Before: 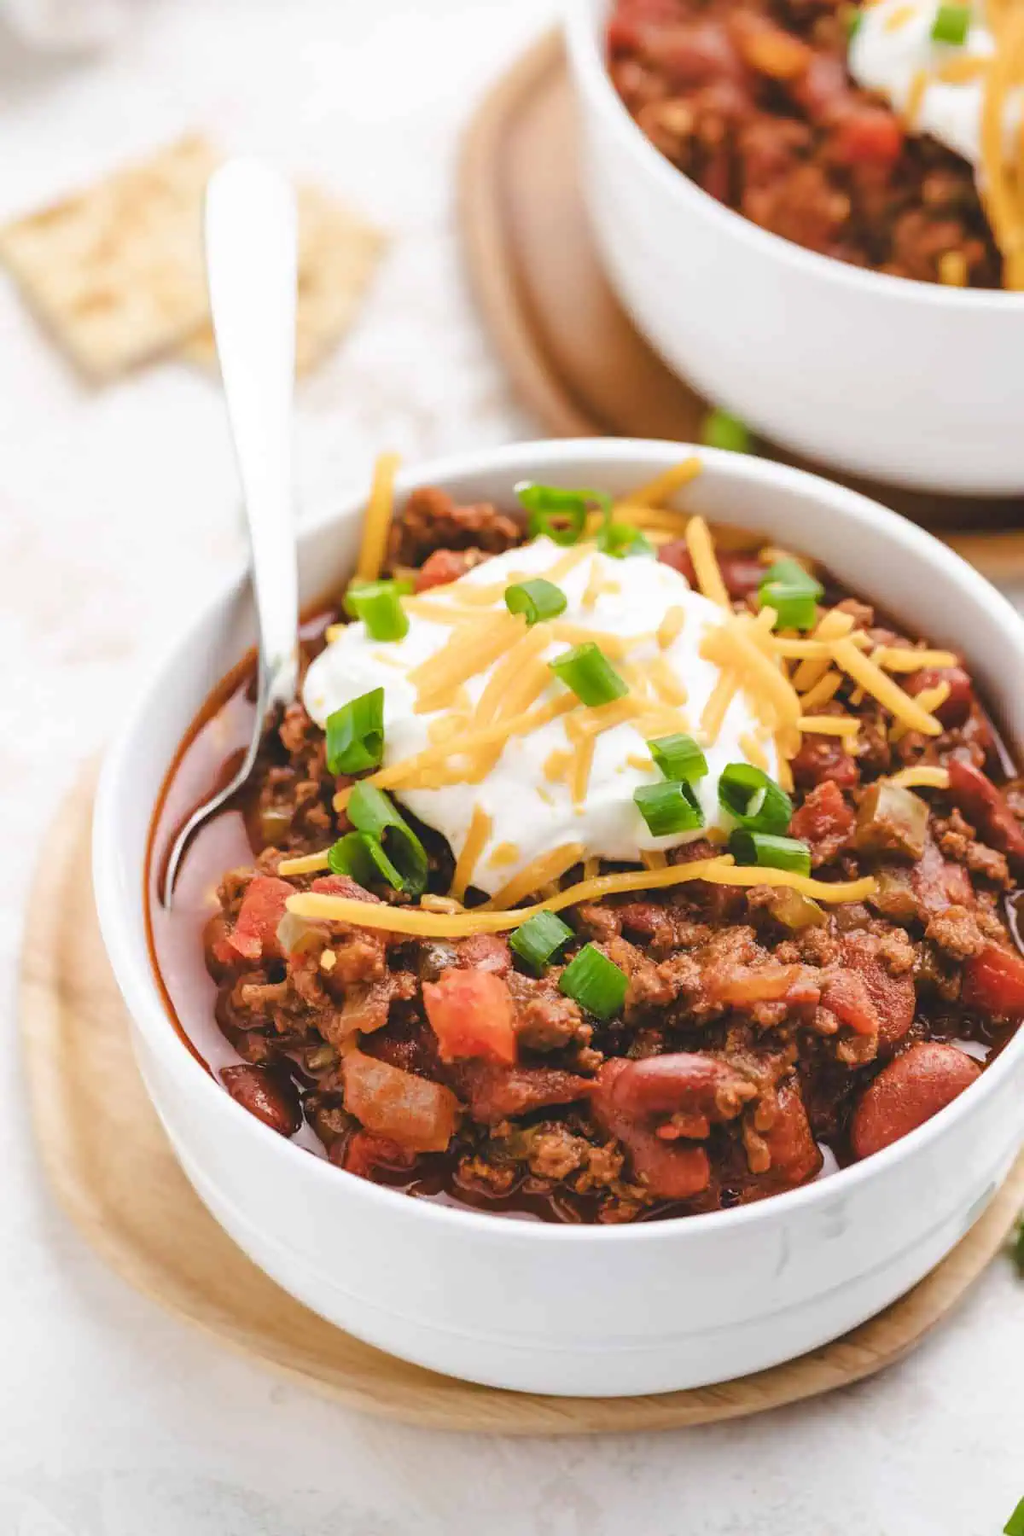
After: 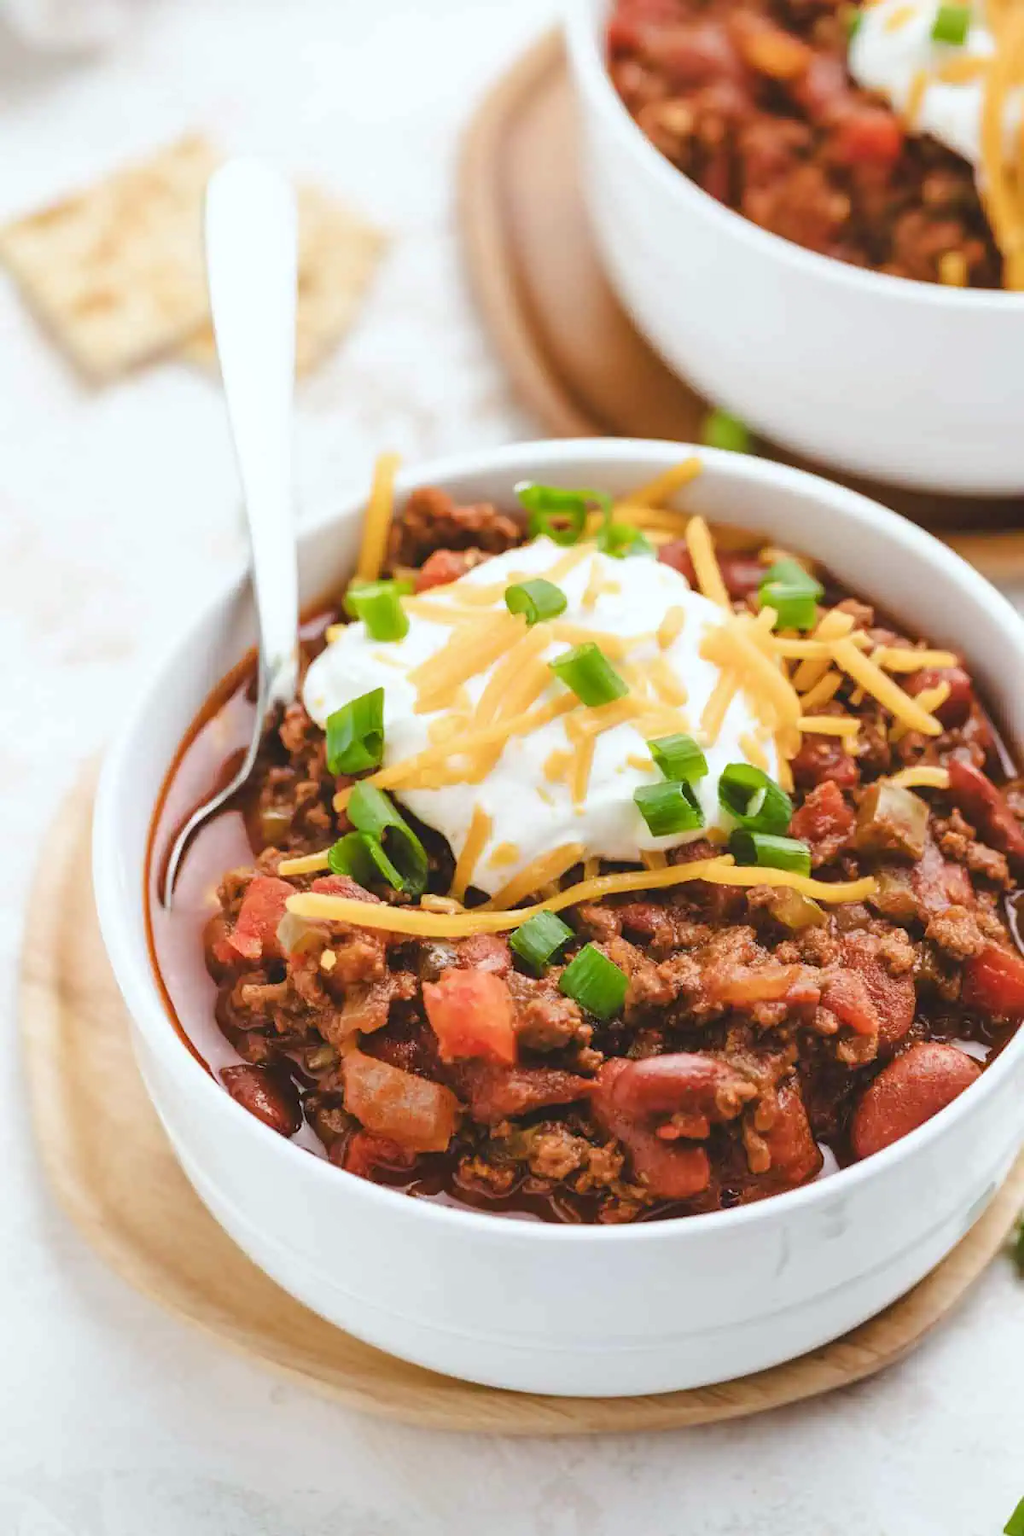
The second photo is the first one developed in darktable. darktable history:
tone equalizer: -7 EV 0.13 EV, smoothing diameter 25%, edges refinement/feathering 10, preserve details guided filter
color correction: highlights a* -2.73, highlights b* -2.09, shadows a* 2.41, shadows b* 2.73
